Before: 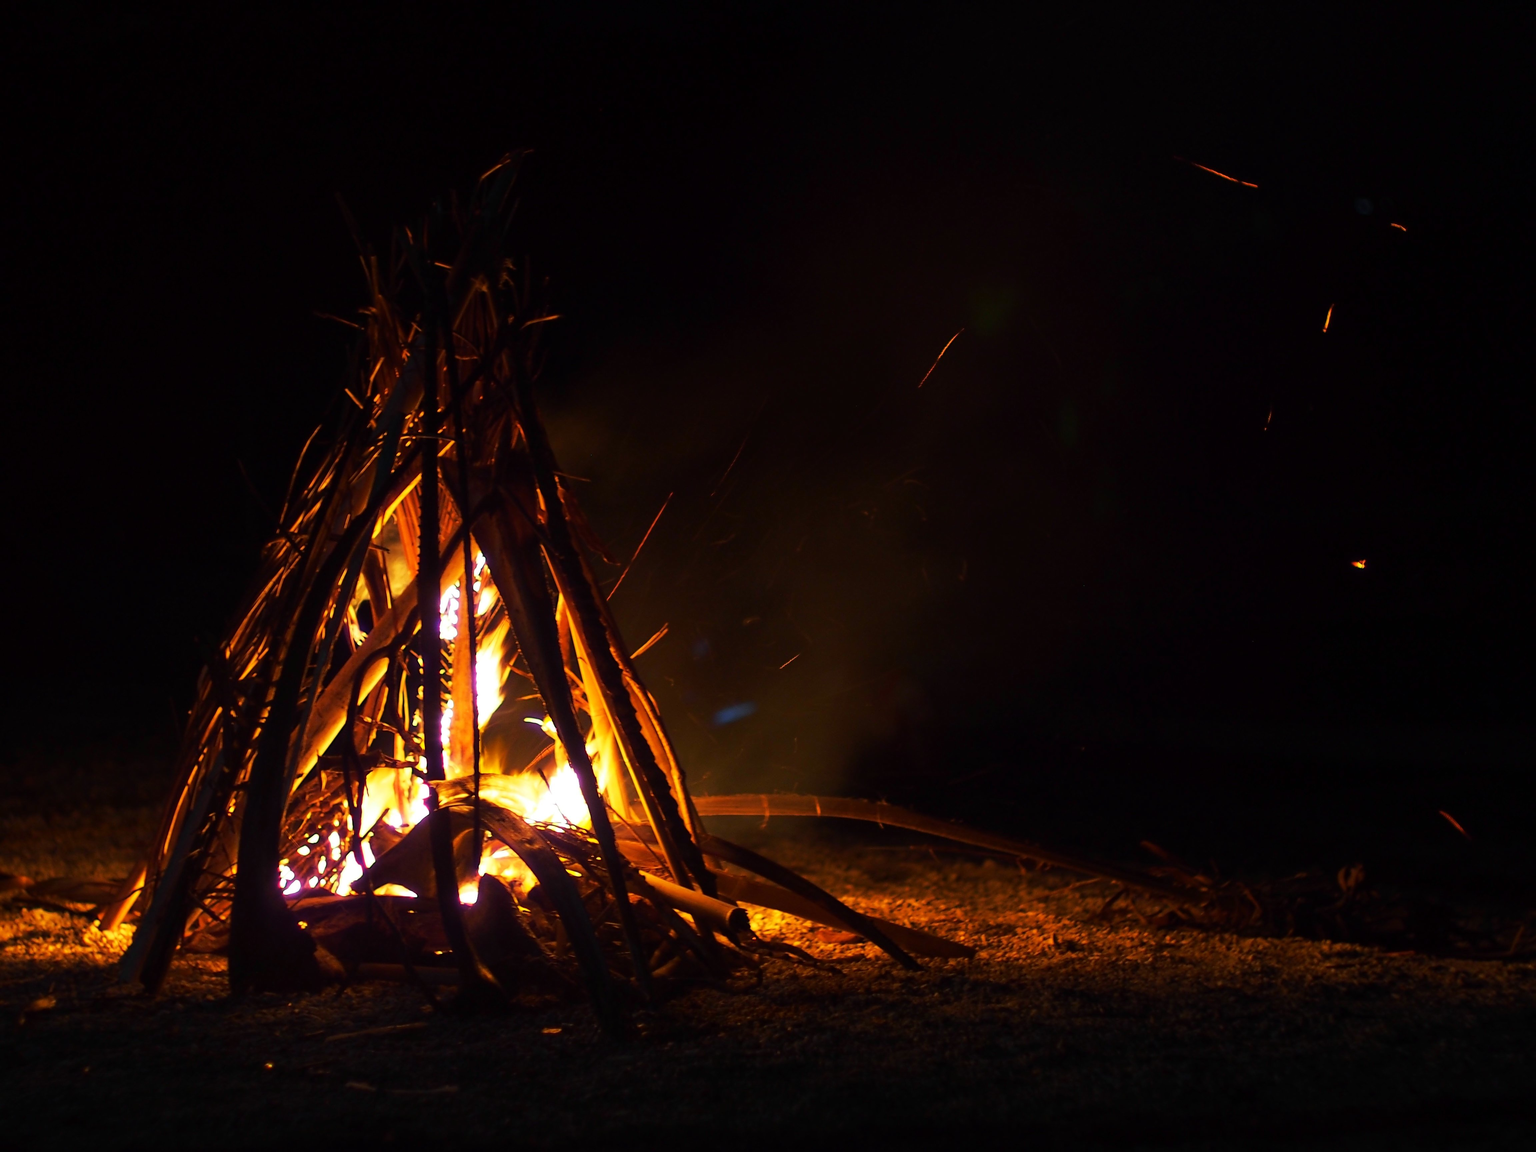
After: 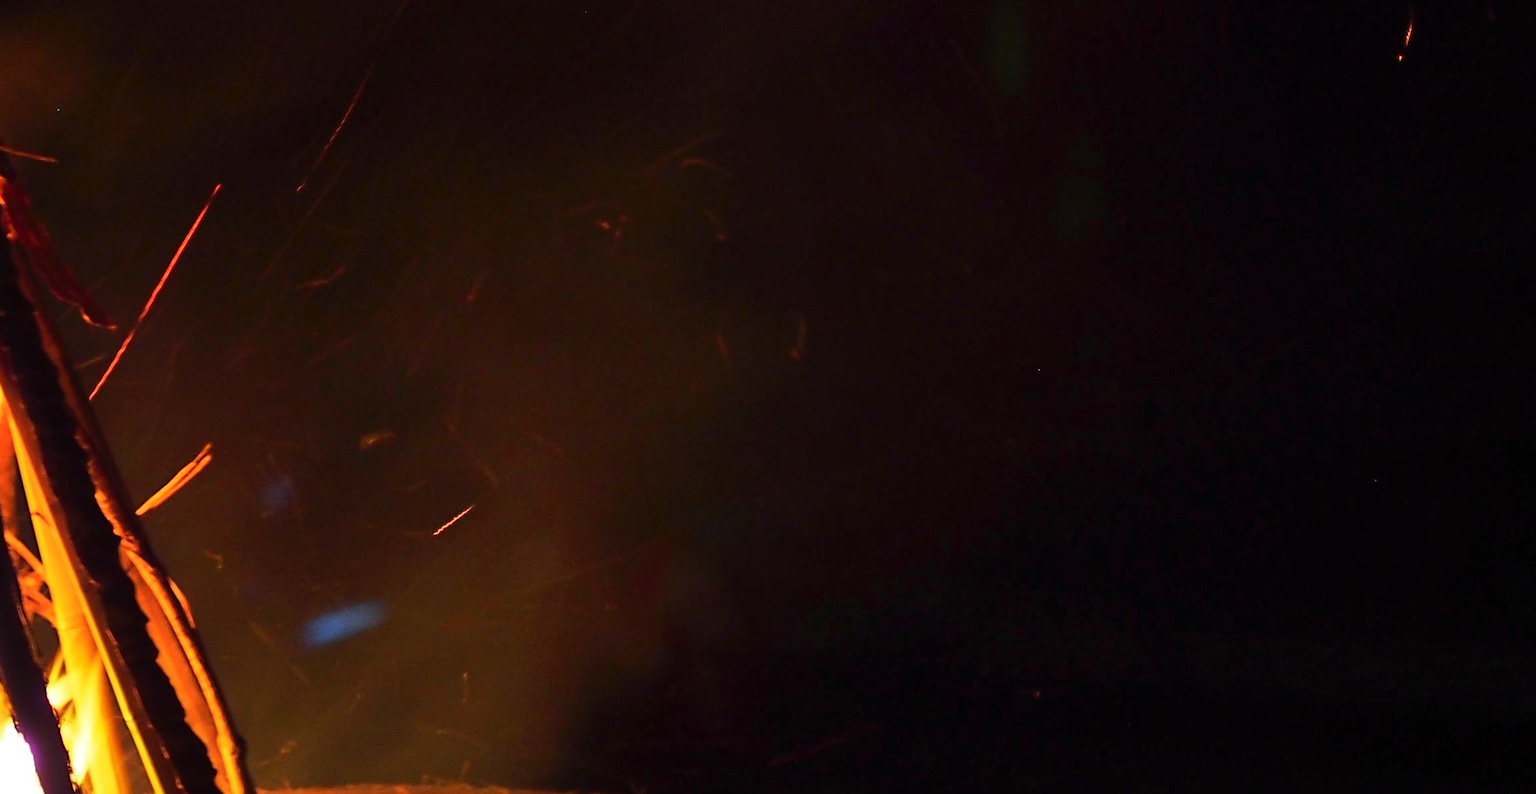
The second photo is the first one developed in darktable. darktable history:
shadows and highlights: low approximation 0.01, soften with gaussian
crop: left 36.607%, top 34.735%, right 13.146%, bottom 30.611%
